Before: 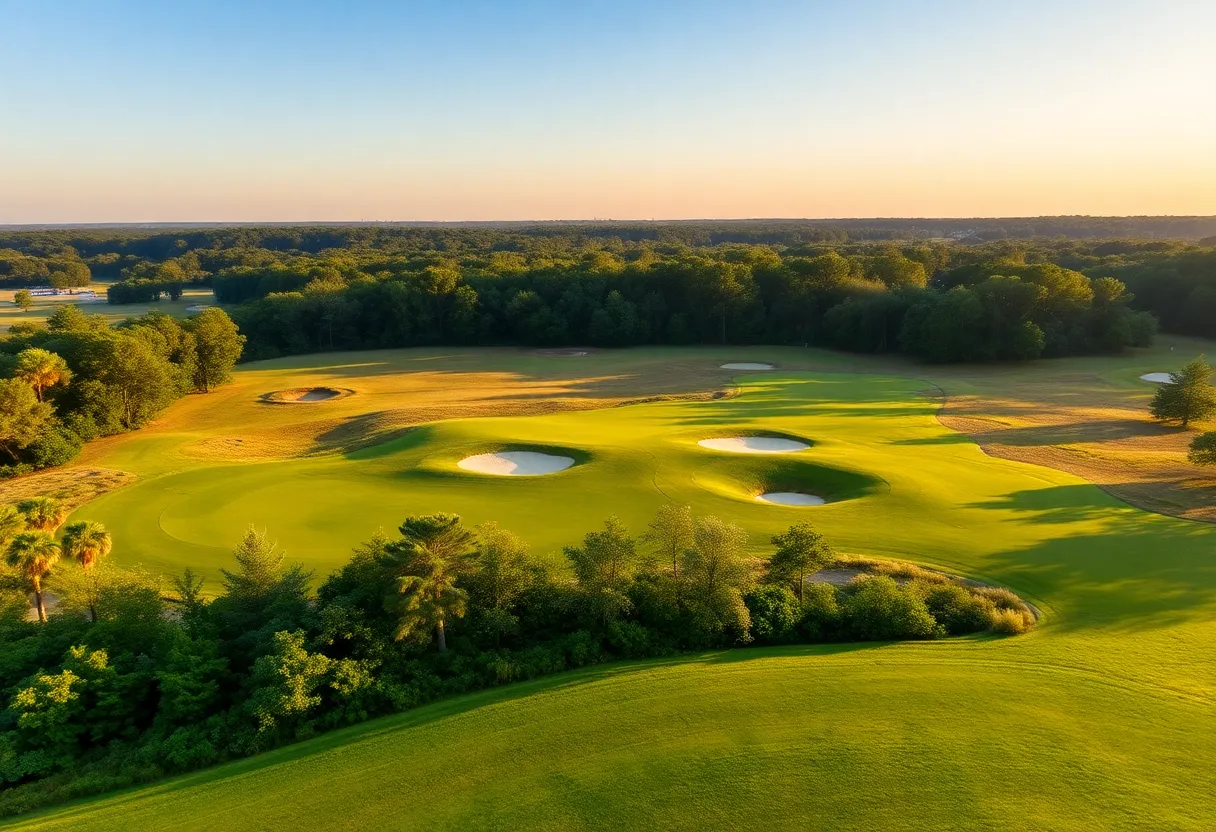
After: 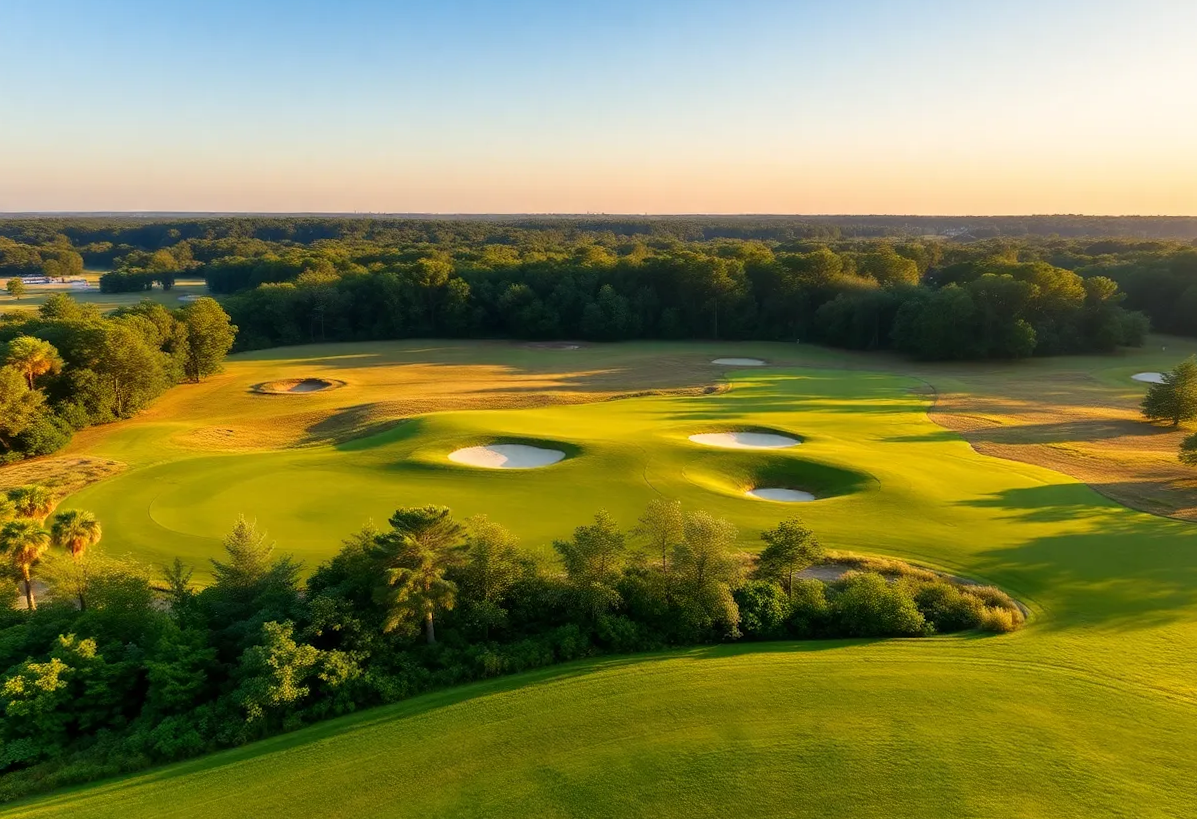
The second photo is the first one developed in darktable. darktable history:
crop and rotate: angle -0.597°
